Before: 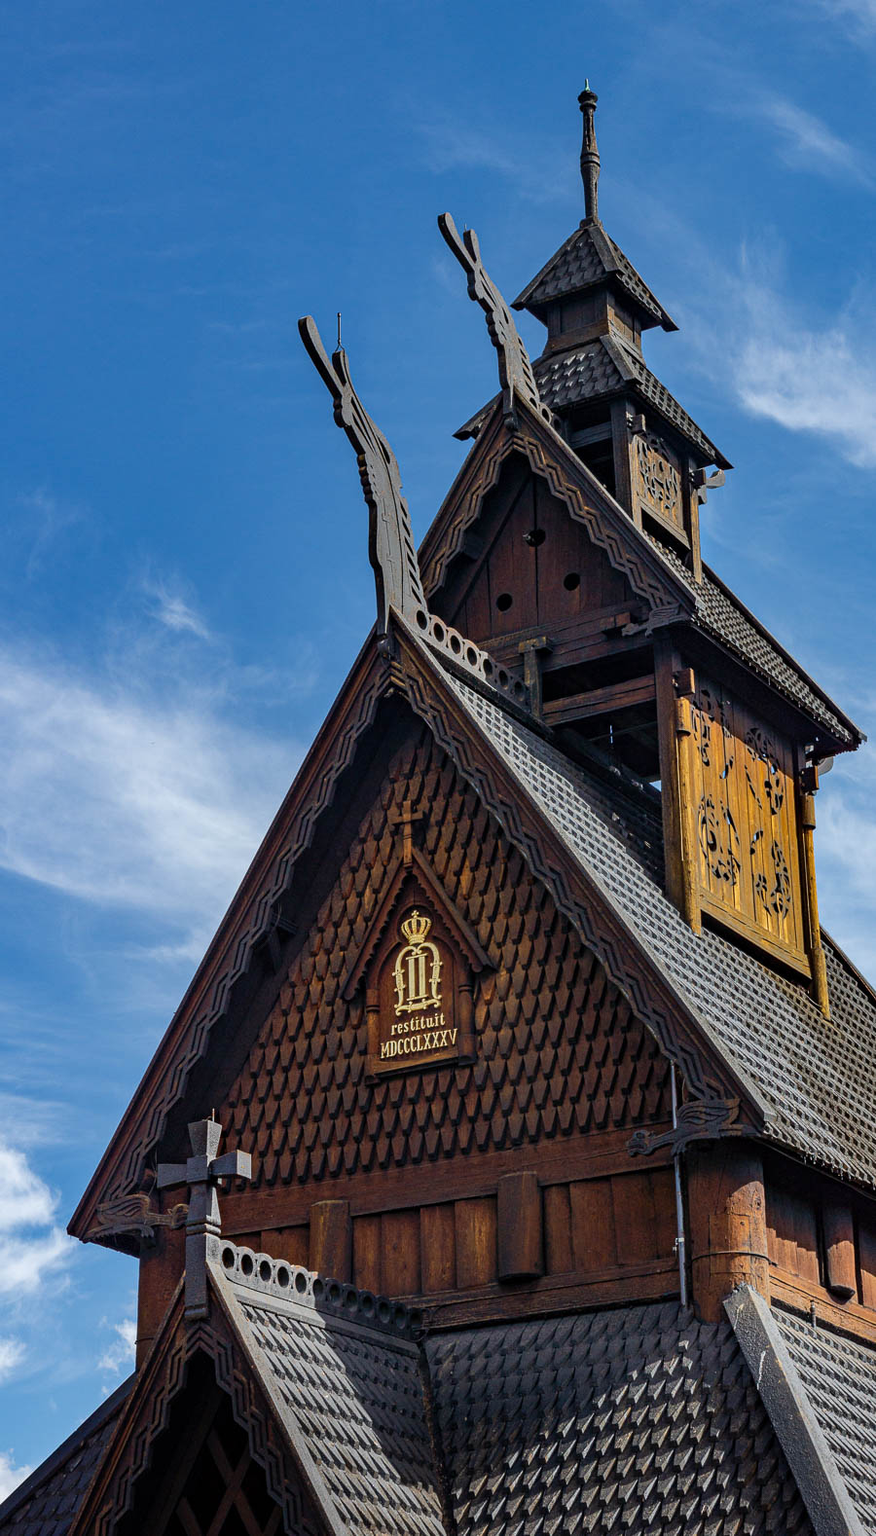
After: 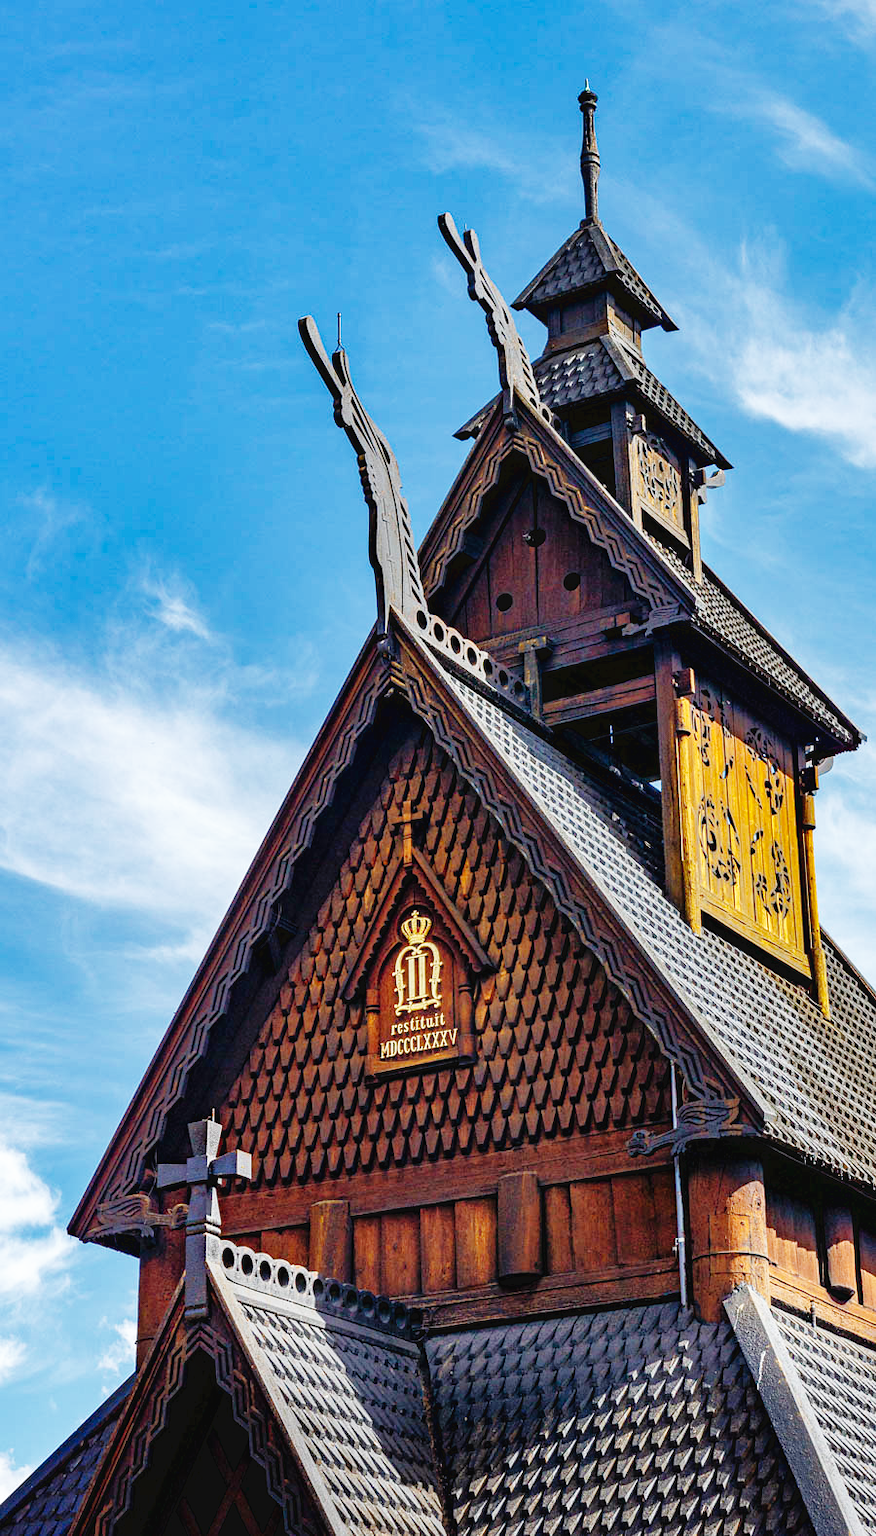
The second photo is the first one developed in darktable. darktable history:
base curve: curves: ch0 [(0, 0.003) (0.001, 0.002) (0.006, 0.004) (0.02, 0.022) (0.048, 0.086) (0.094, 0.234) (0.162, 0.431) (0.258, 0.629) (0.385, 0.8) (0.548, 0.918) (0.751, 0.988) (1, 1)], preserve colors none
shadows and highlights: on, module defaults
exposure: black level correction 0.001, compensate highlight preservation false
